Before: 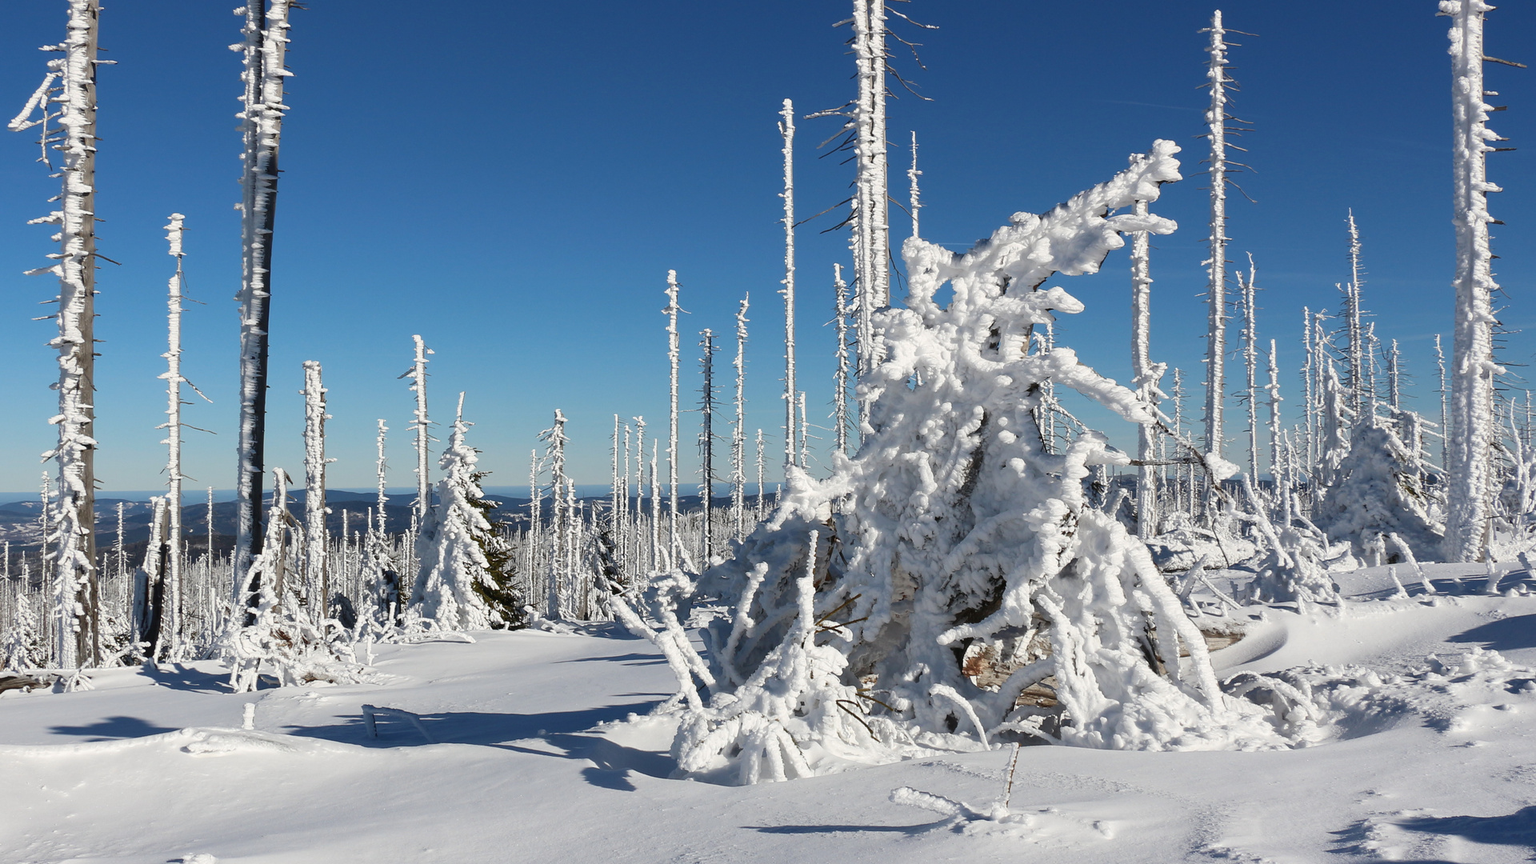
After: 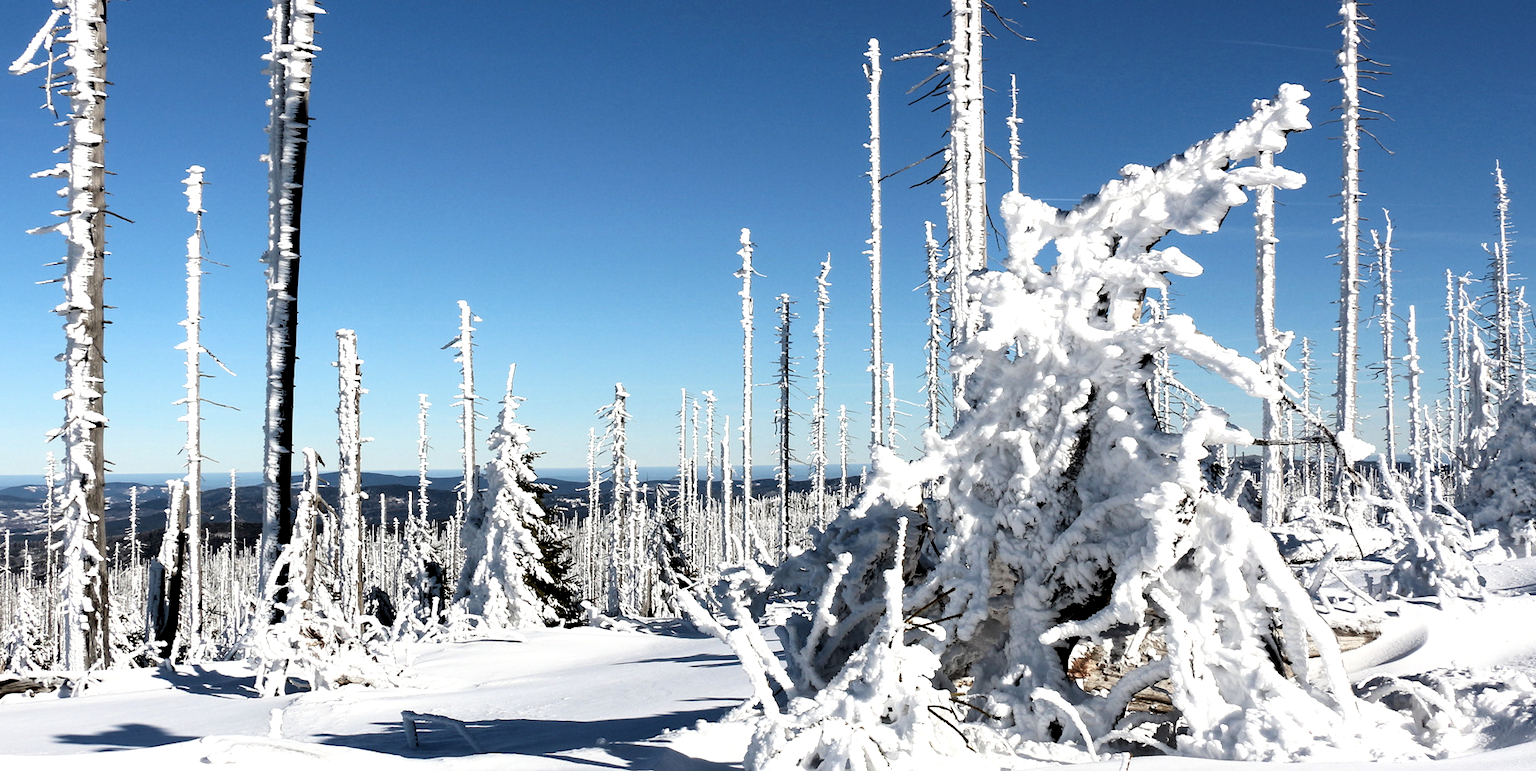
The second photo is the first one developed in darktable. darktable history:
exposure: black level correction 0, exposure 0 EV, compensate highlight preservation false
tone equalizer: -8 EV -0.398 EV, -7 EV -0.408 EV, -6 EV -0.364 EV, -5 EV -0.233 EV, -3 EV 0.248 EV, -2 EV 0.309 EV, -1 EV 0.365 EV, +0 EV 0.43 EV
filmic rgb: black relative exposure -5.5 EV, white relative exposure 2.48 EV, threshold 5.99 EV, target black luminance 0%, hardness 4.53, latitude 66.92%, contrast 1.464, shadows ↔ highlights balance -4.19%, enable highlight reconstruction true
crop: top 7.462%, right 9.815%, bottom 11.972%
local contrast: highlights 107%, shadows 101%, detail 119%, midtone range 0.2
